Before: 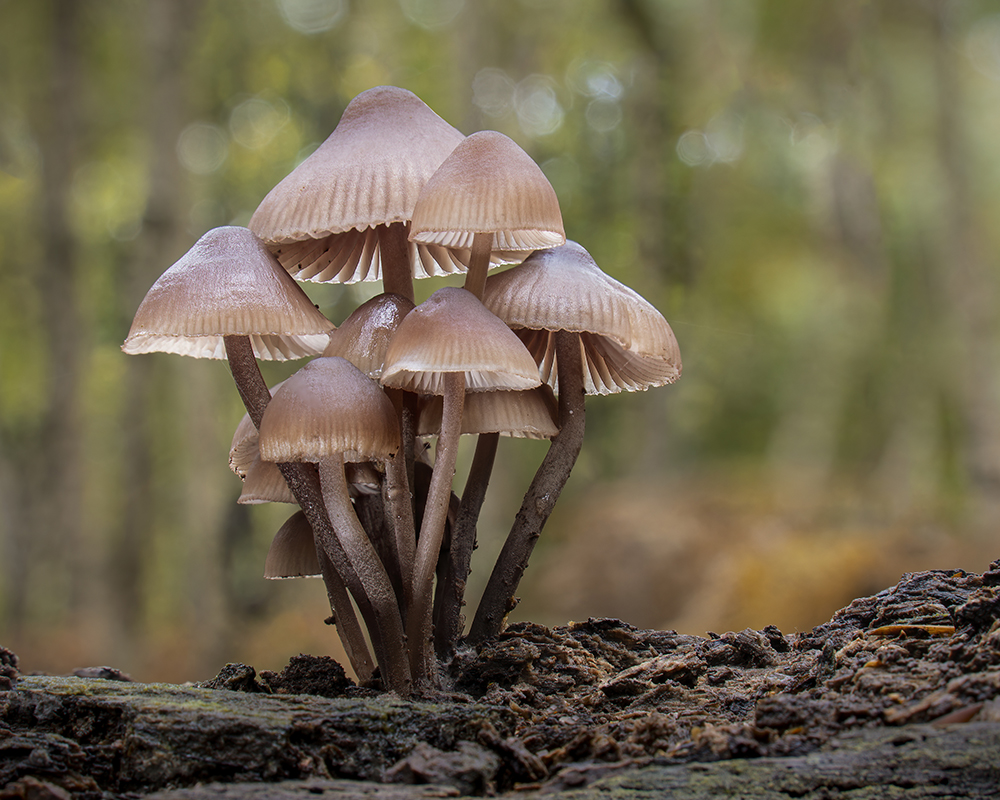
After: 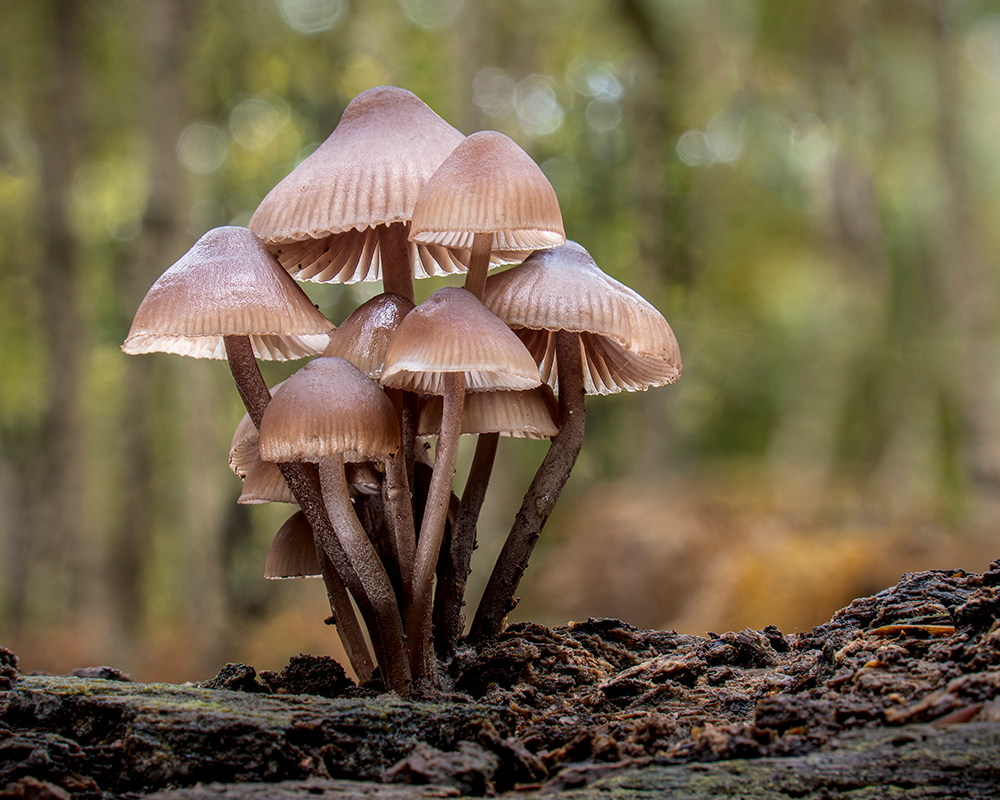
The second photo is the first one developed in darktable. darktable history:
local contrast: on, module defaults
contrast brightness saturation: contrast 0.082, saturation 0.017
